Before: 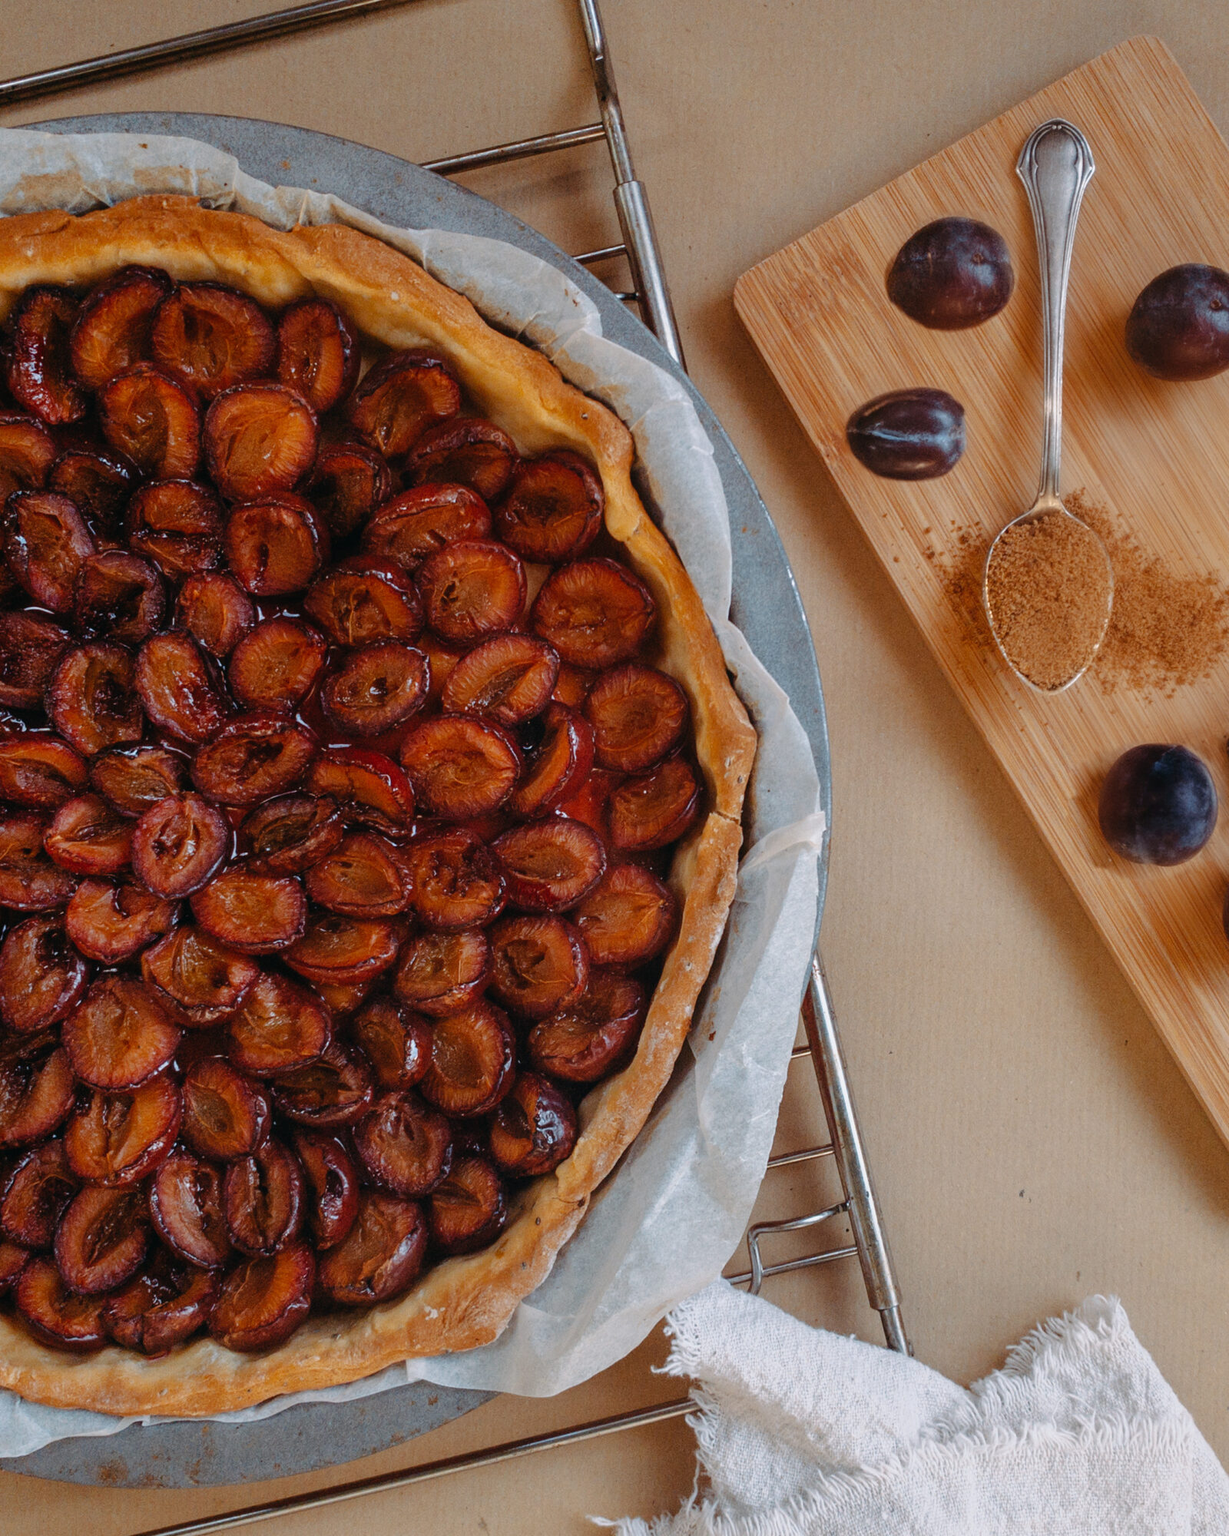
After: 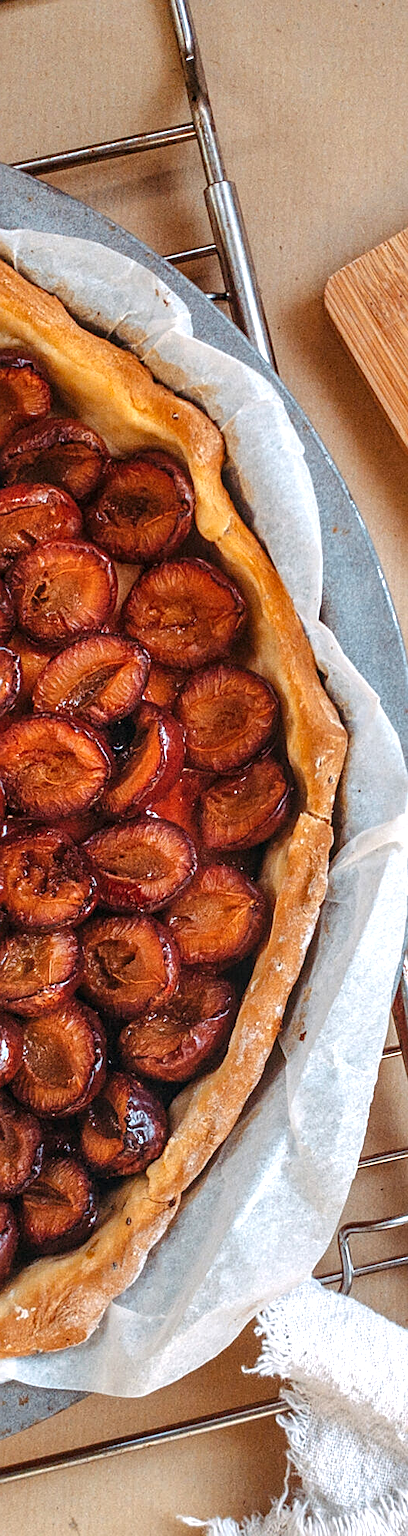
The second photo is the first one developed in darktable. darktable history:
sharpen: amount 0.55
shadows and highlights: shadows 37.27, highlights -28.18, soften with gaussian
crop: left 33.36%, right 33.36%
local contrast: on, module defaults
exposure: exposure 0.74 EV, compensate highlight preservation false
